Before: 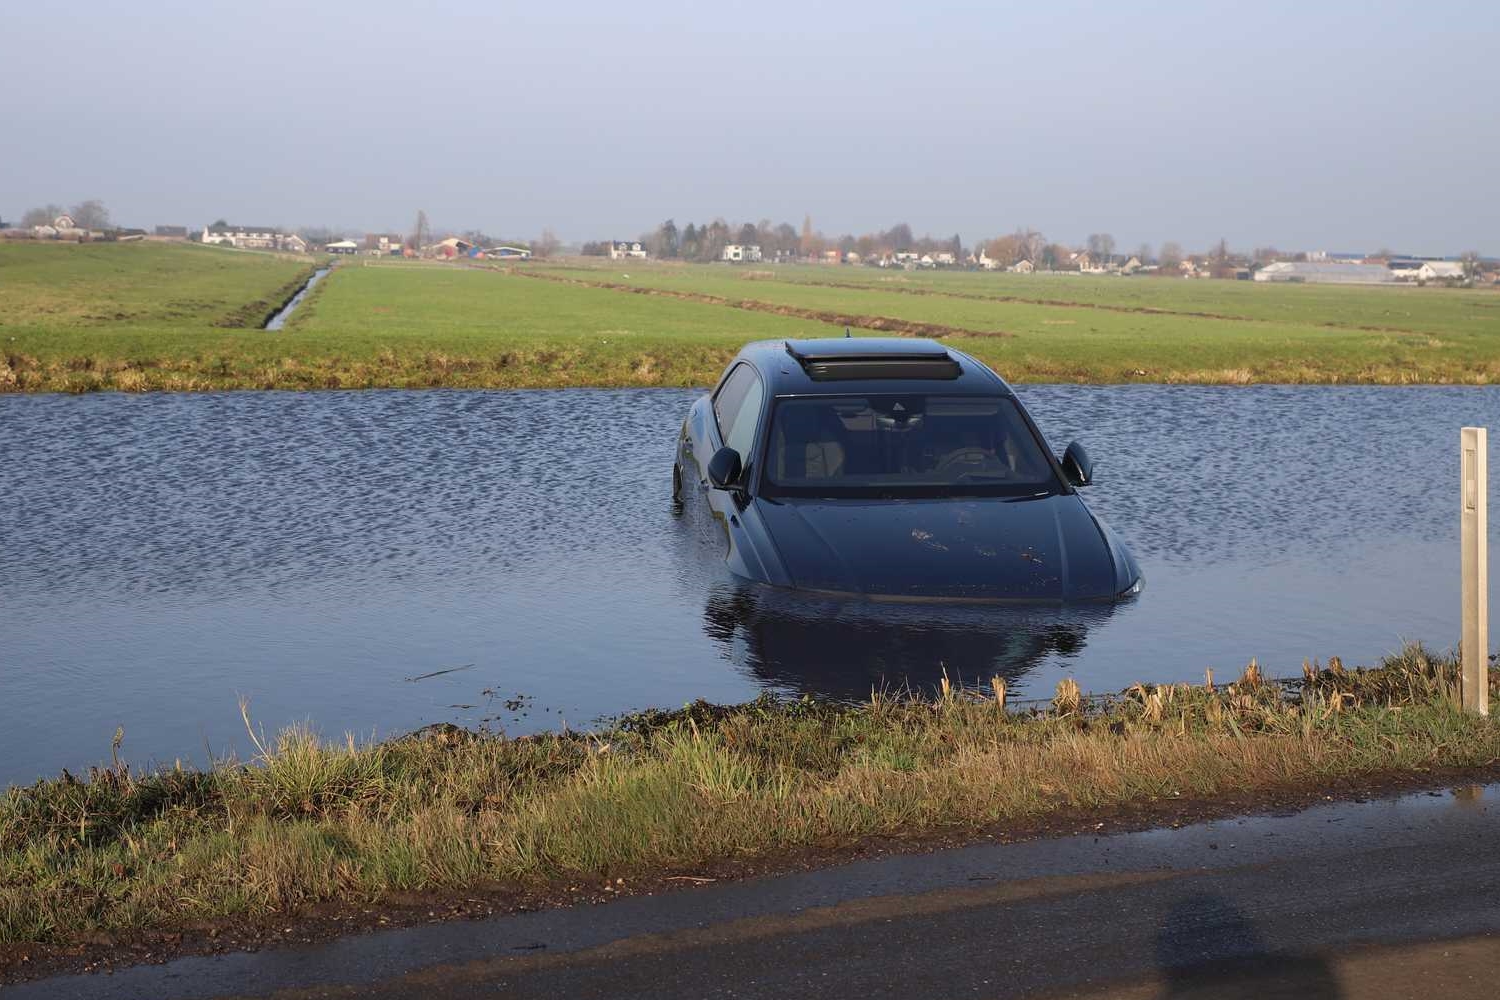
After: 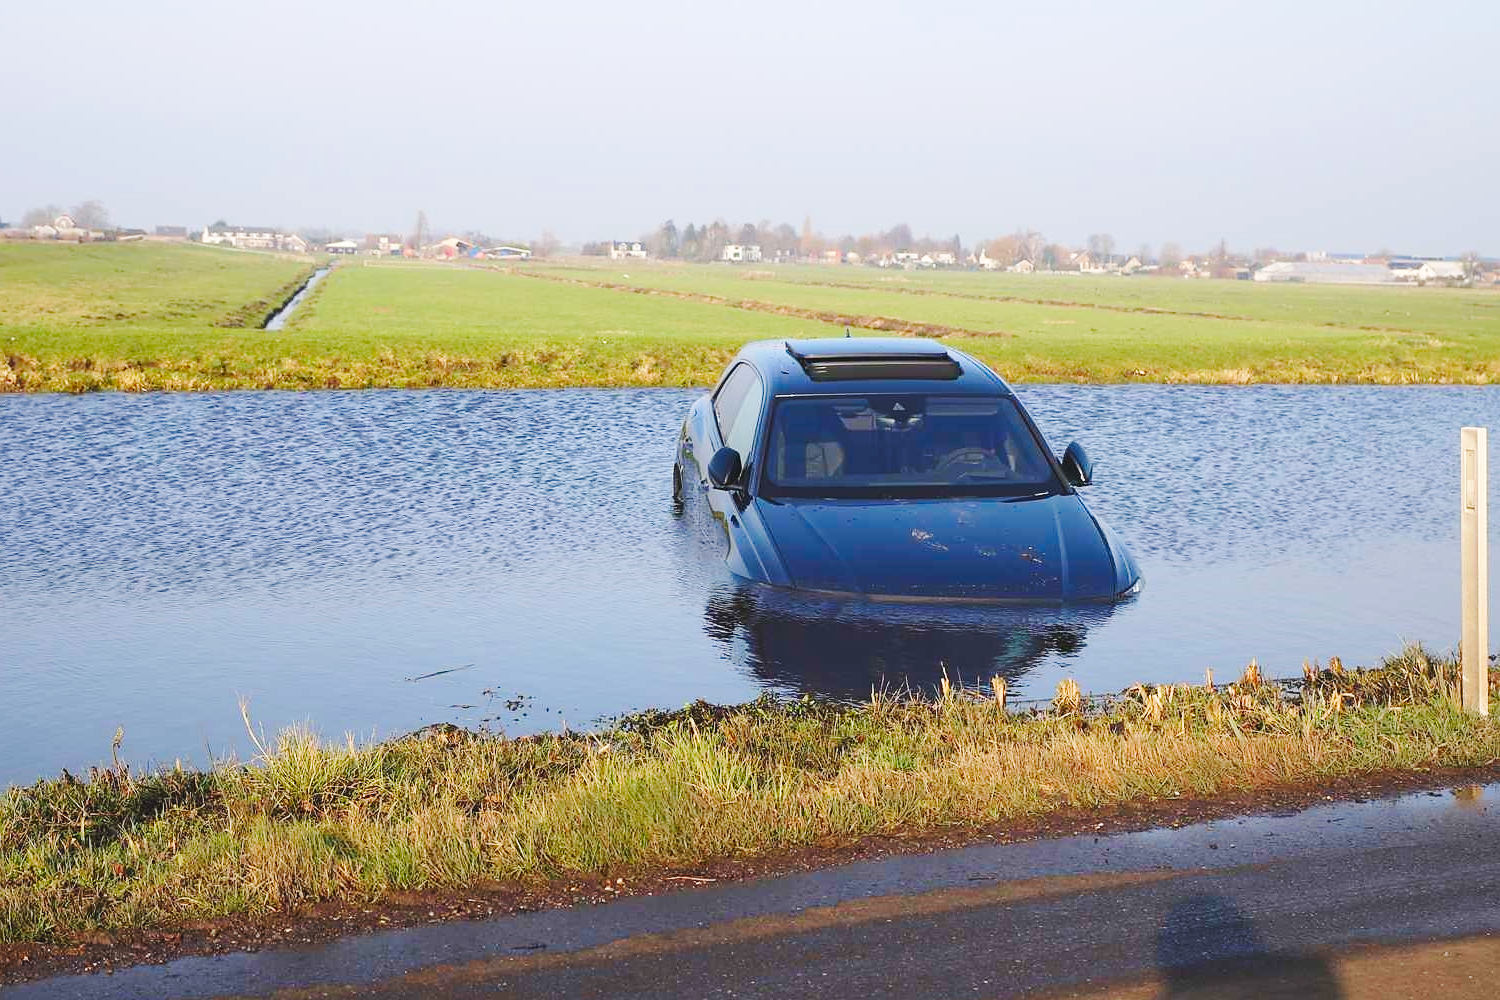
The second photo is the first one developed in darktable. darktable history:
contrast brightness saturation: brightness -0.02, saturation 0.35
sharpen: radius 1.458, amount 0.398, threshold 1.271
base curve: curves: ch0 [(0, 0.007) (0.028, 0.063) (0.121, 0.311) (0.46, 0.743) (0.859, 0.957) (1, 1)], preserve colors none
